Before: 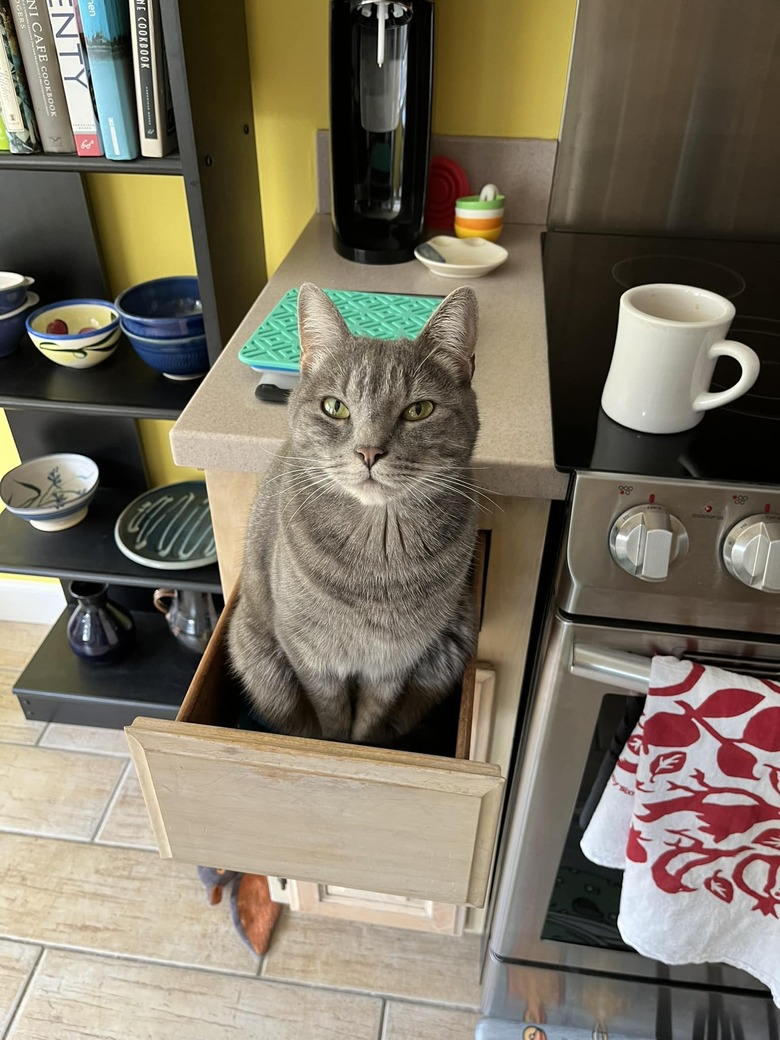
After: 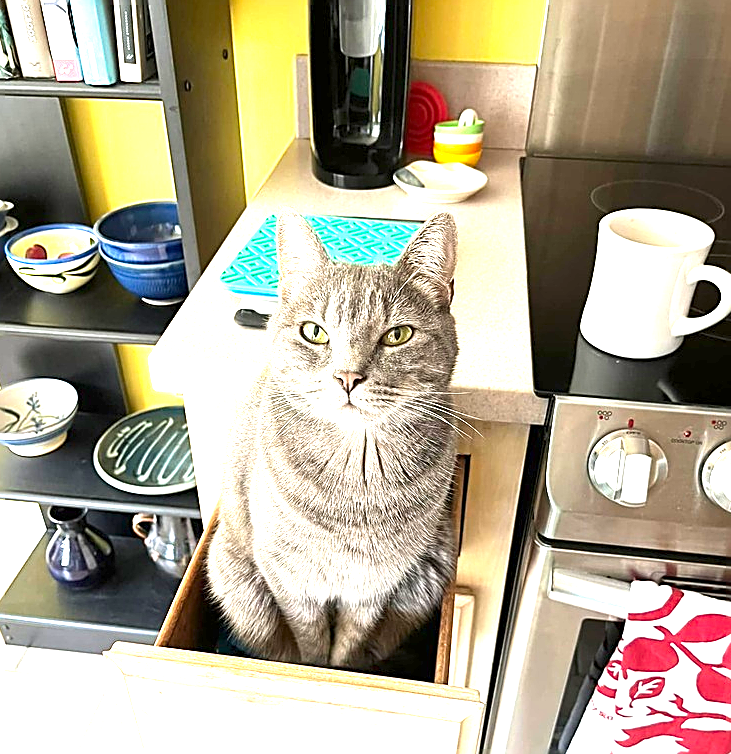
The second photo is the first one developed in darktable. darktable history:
sharpen: amount 0.75
crop: left 2.737%, top 7.287%, right 3.421%, bottom 20.179%
exposure: exposure 2.04 EV, compensate highlight preservation false
